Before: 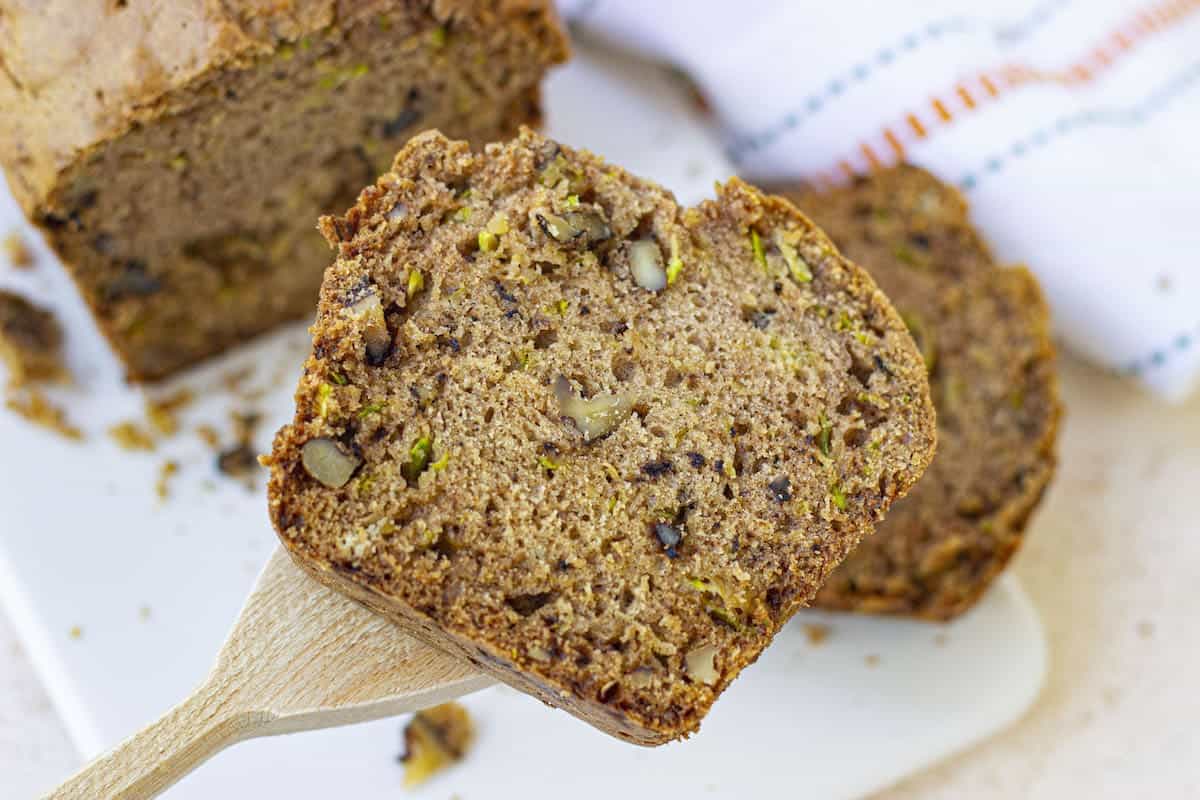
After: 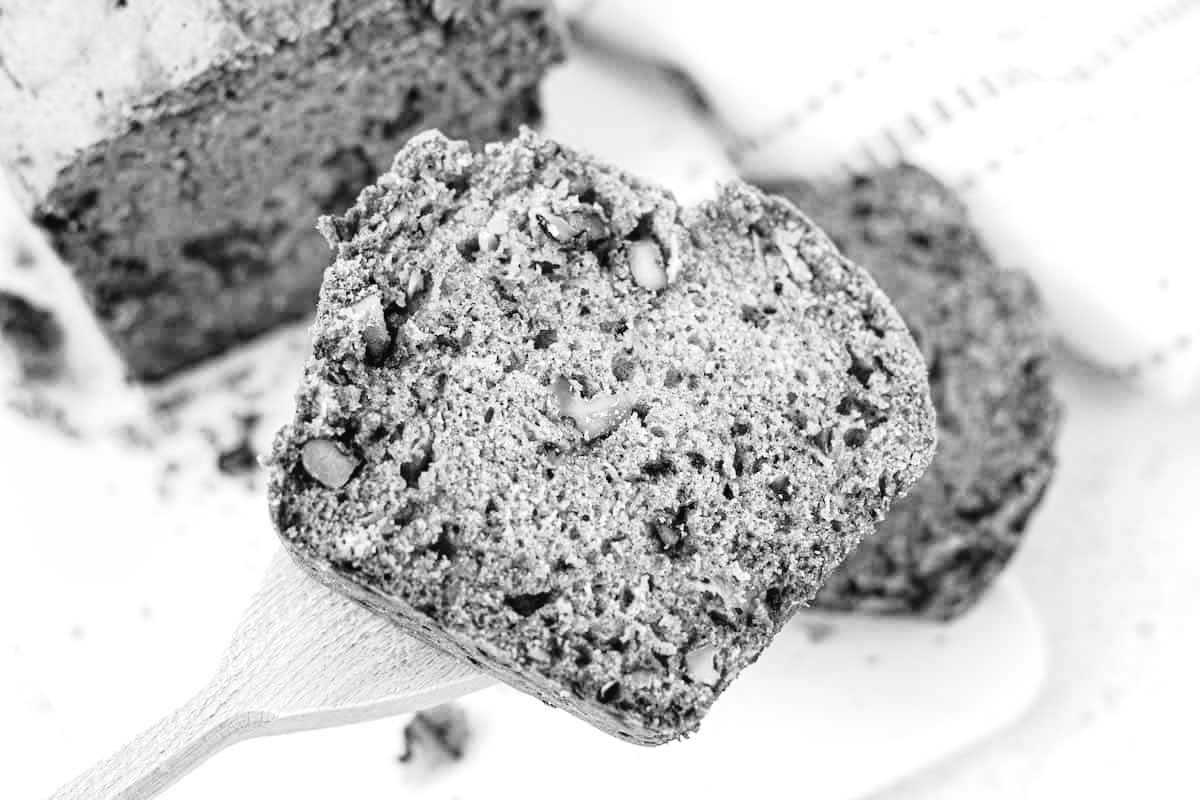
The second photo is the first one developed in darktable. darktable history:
tone curve: curves: ch0 [(0, 0.021) (0.049, 0.044) (0.152, 0.14) (0.328, 0.377) (0.473, 0.543) (0.641, 0.705) (0.85, 0.894) (1, 0.969)]; ch1 [(0, 0) (0.302, 0.331) (0.427, 0.433) (0.472, 0.47) (0.502, 0.503) (0.527, 0.524) (0.564, 0.591) (0.602, 0.632) (0.677, 0.701) (0.859, 0.885) (1, 1)]; ch2 [(0, 0) (0.33, 0.301) (0.447, 0.44) (0.487, 0.496) (0.502, 0.516) (0.535, 0.563) (0.565, 0.6) (0.618, 0.629) (1, 1)], color space Lab, independent channels, preserve colors none
monochrome: a 16.06, b 15.48, size 1
tone equalizer: -8 EV -0.75 EV, -7 EV -0.7 EV, -6 EV -0.6 EV, -5 EV -0.4 EV, -3 EV 0.4 EV, -2 EV 0.6 EV, -1 EV 0.7 EV, +0 EV 0.75 EV, edges refinement/feathering 500, mask exposure compensation -1.57 EV, preserve details no
